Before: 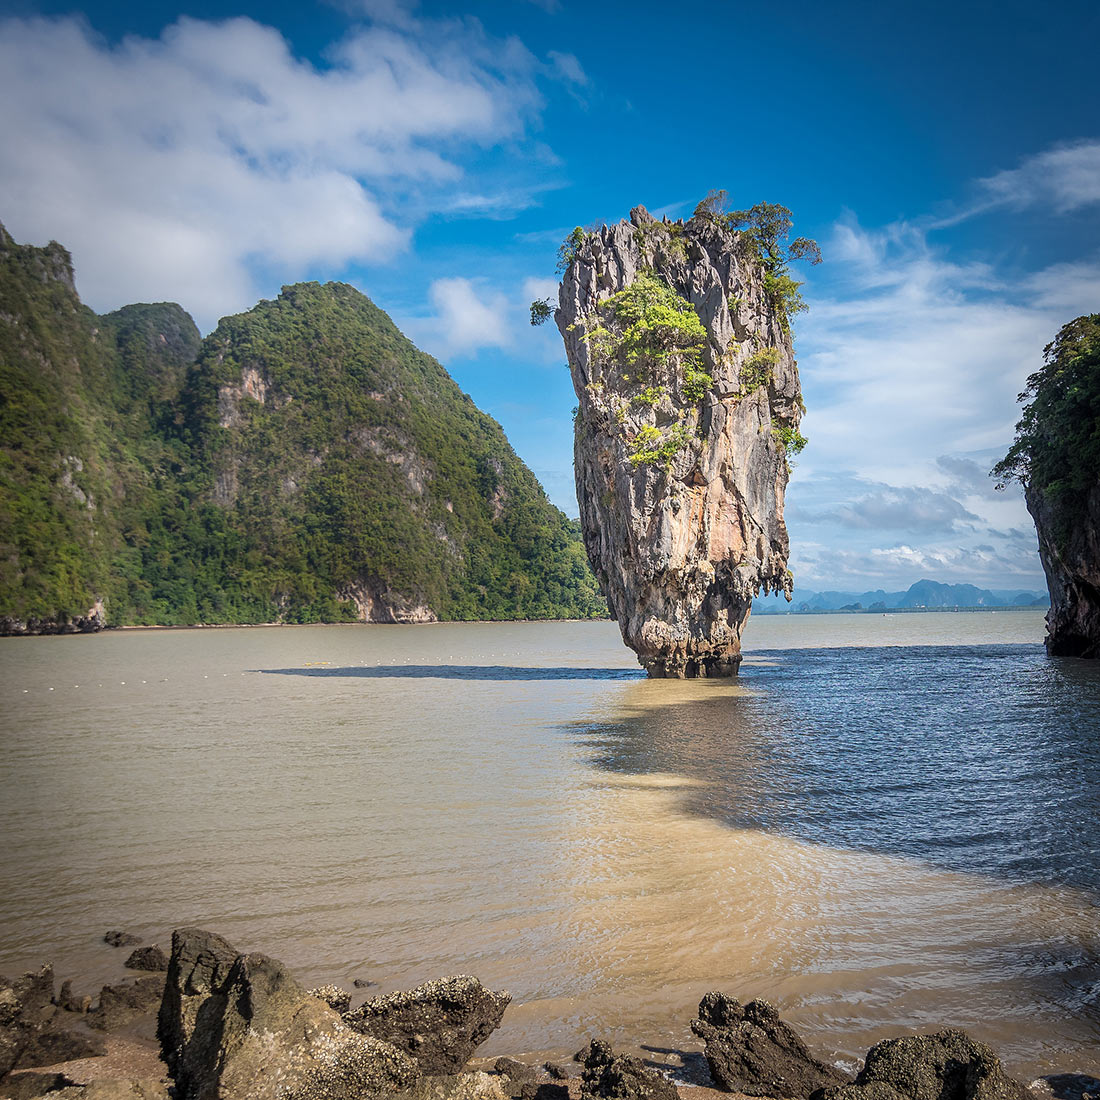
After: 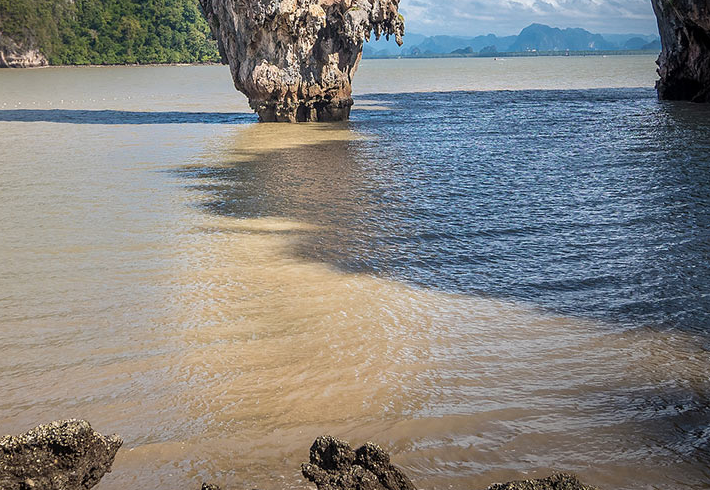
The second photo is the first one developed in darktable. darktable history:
crop and rotate: left 35.433%, top 50.552%, bottom 4.841%
